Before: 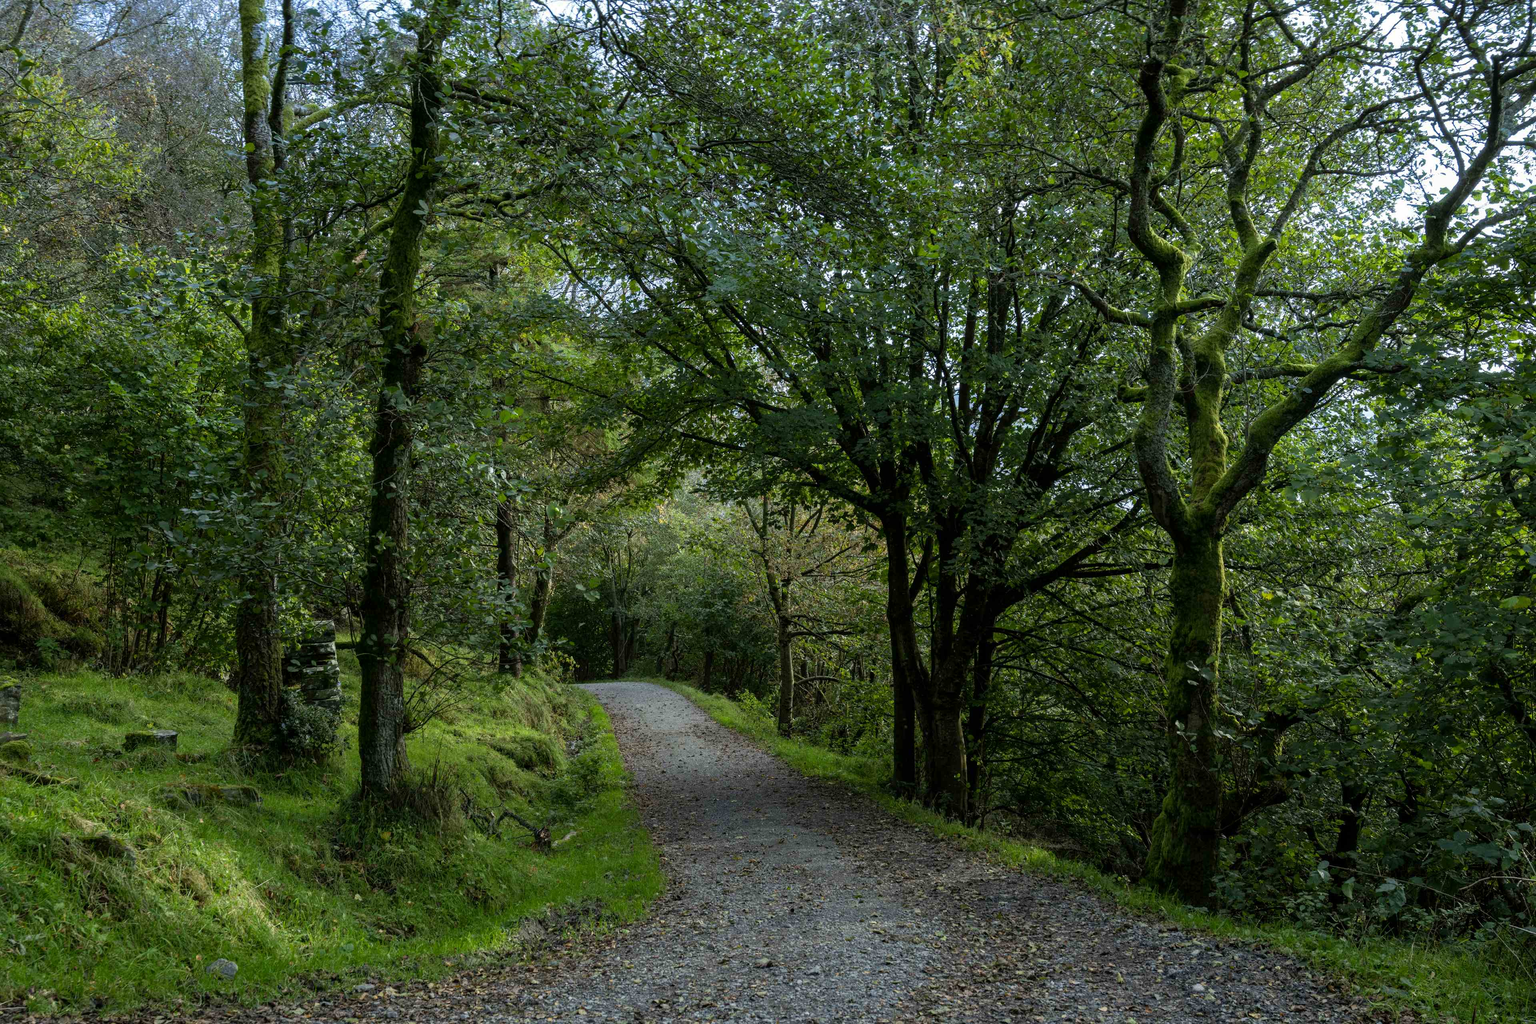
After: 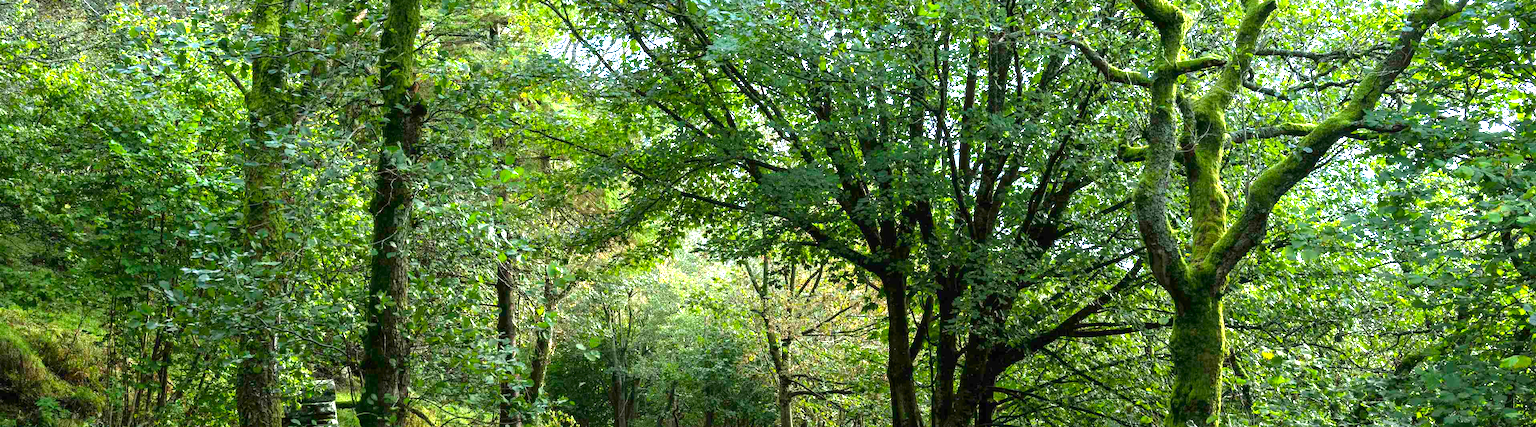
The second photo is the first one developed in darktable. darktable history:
exposure: black level correction 0, exposure 1.893 EV, compensate exposure bias true, compensate highlight preservation false
crop and rotate: top 23.527%, bottom 34.687%
